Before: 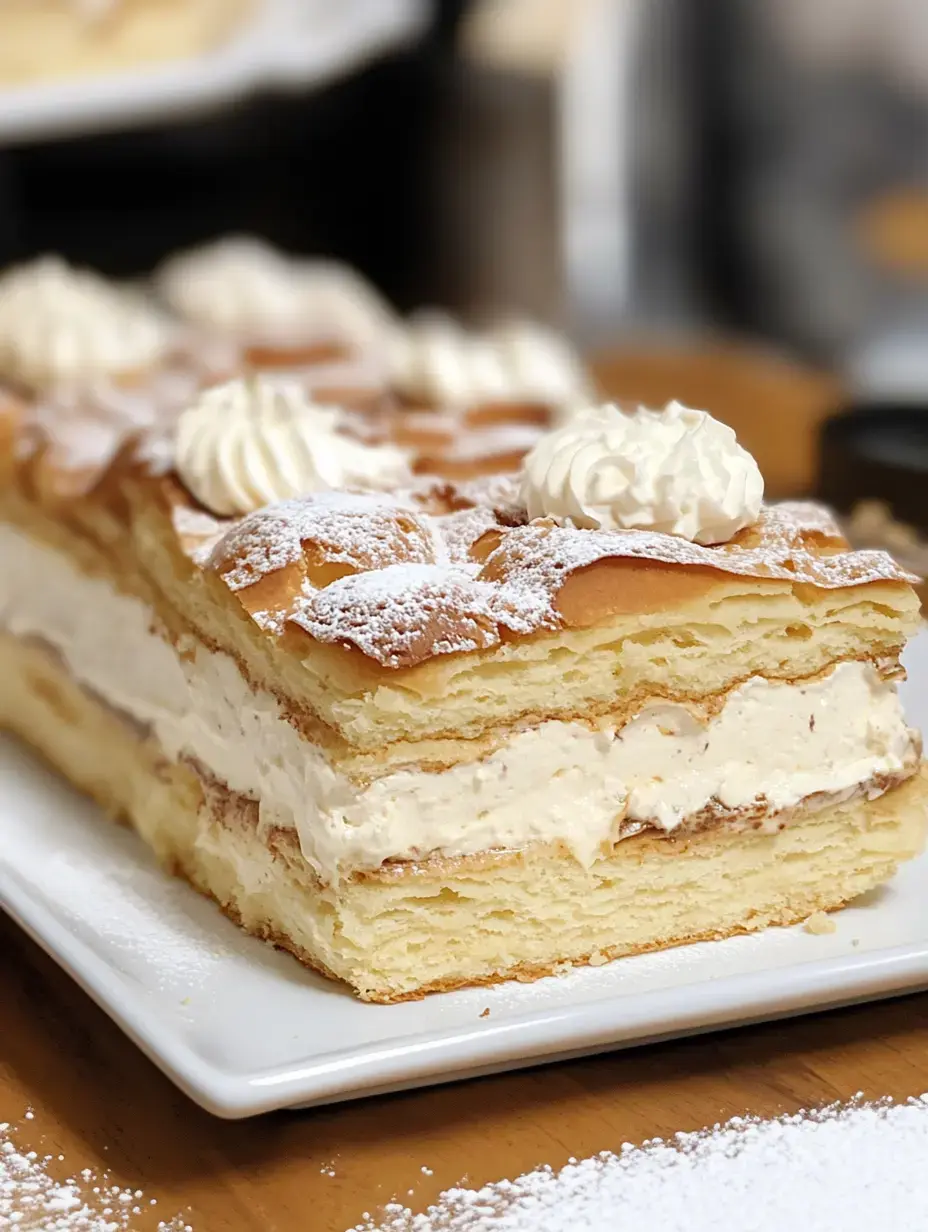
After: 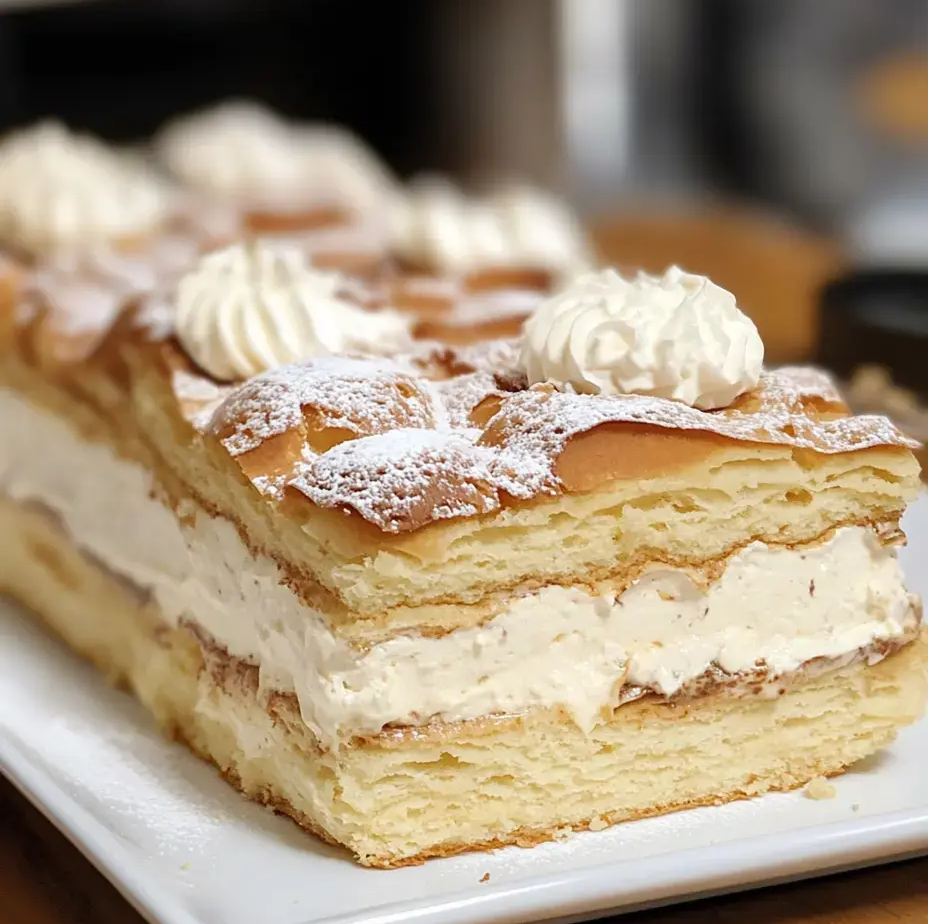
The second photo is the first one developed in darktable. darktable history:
crop: top 11.017%, bottom 13.944%
